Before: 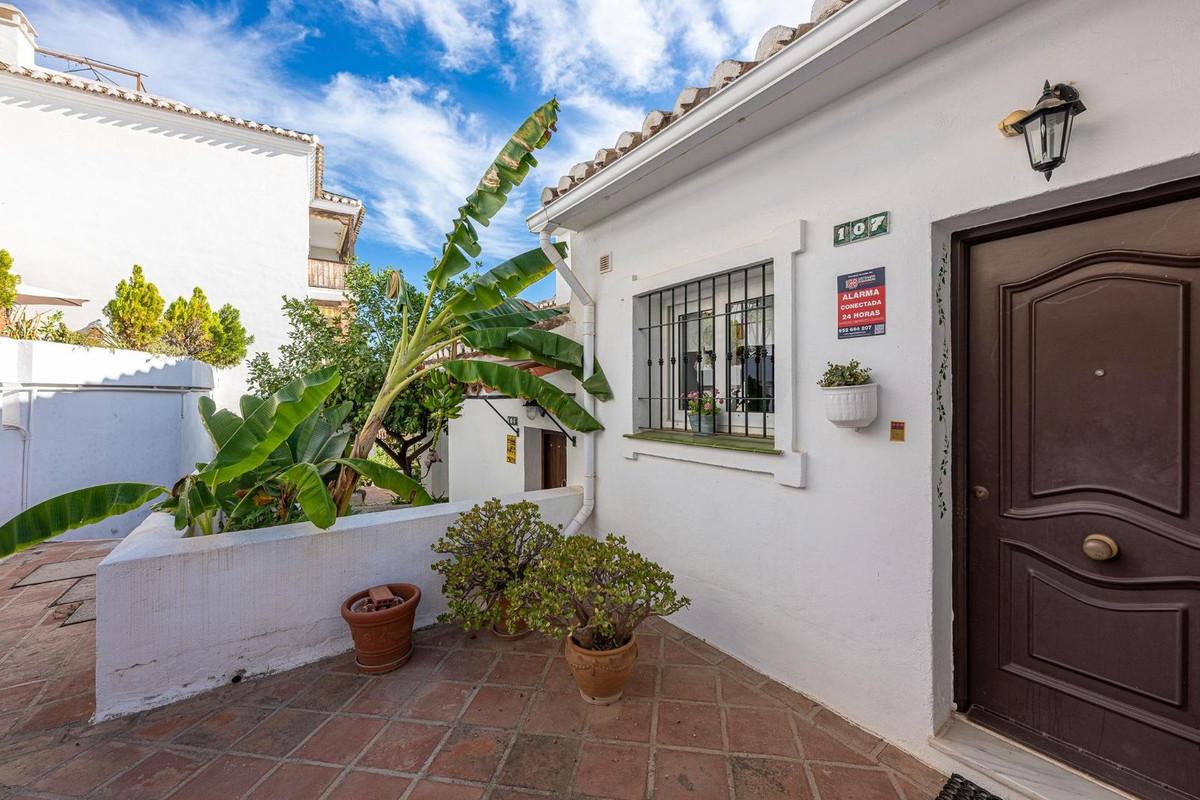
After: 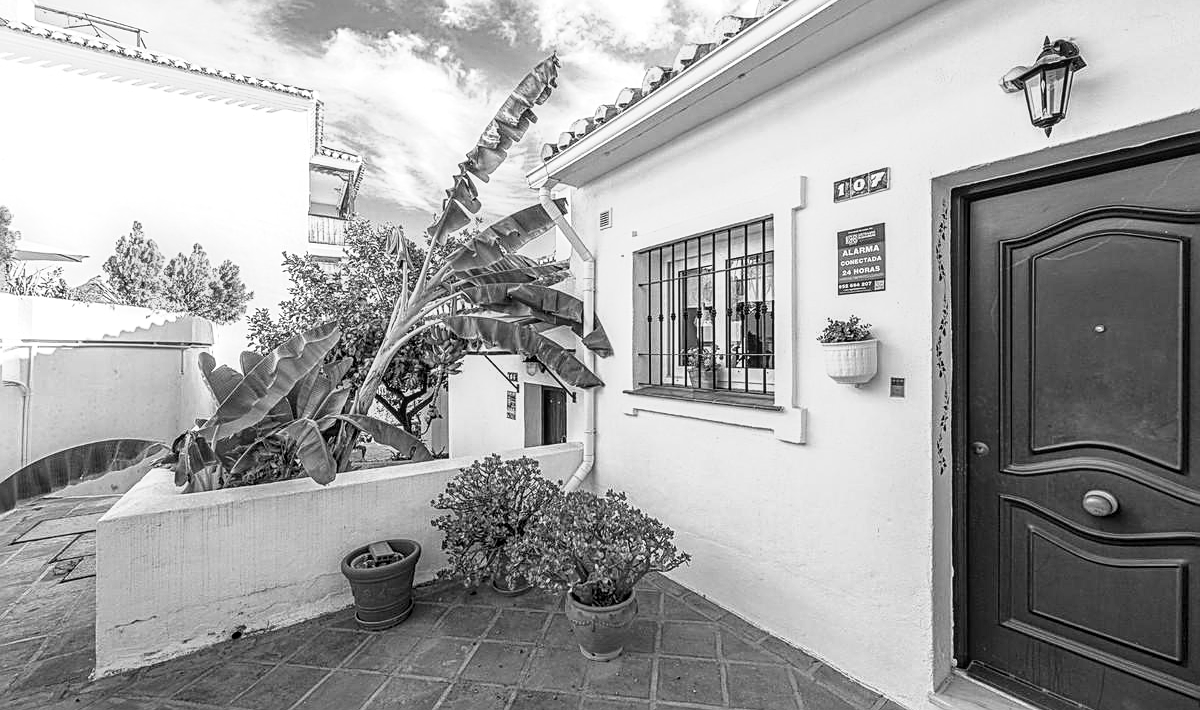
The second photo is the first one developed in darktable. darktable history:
tone curve: curves: ch0 [(0, 0) (0.003, 0.002) (0.011, 0.01) (0.025, 0.022) (0.044, 0.039) (0.069, 0.061) (0.1, 0.088) (0.136, 0.126) (0.177, 0.167) (0.224, 0.211) (0.277, 0.27) (0.335, 0.335) (0.399, 0.407) (0.468, 0.485) (0.543, 0.569) (0.623, 0.659) (0.709, 0.756) (0.801, 0.851) (0.898, 0.961) (1, 1)], preserve colors none
crop and rotate: top 5.609%, bottom 5.609%
monochrome: a 14.95, b -89.96
local contrast: on, module defaults
sharpen: amount 0.6
white balance: emerald 1
exposure: black level correction 0, exposure 0.5 EV, compensate highlight preservation false
contrast brightness saturation: contrast 0.03, brightness 0.06, saturation 0.13
